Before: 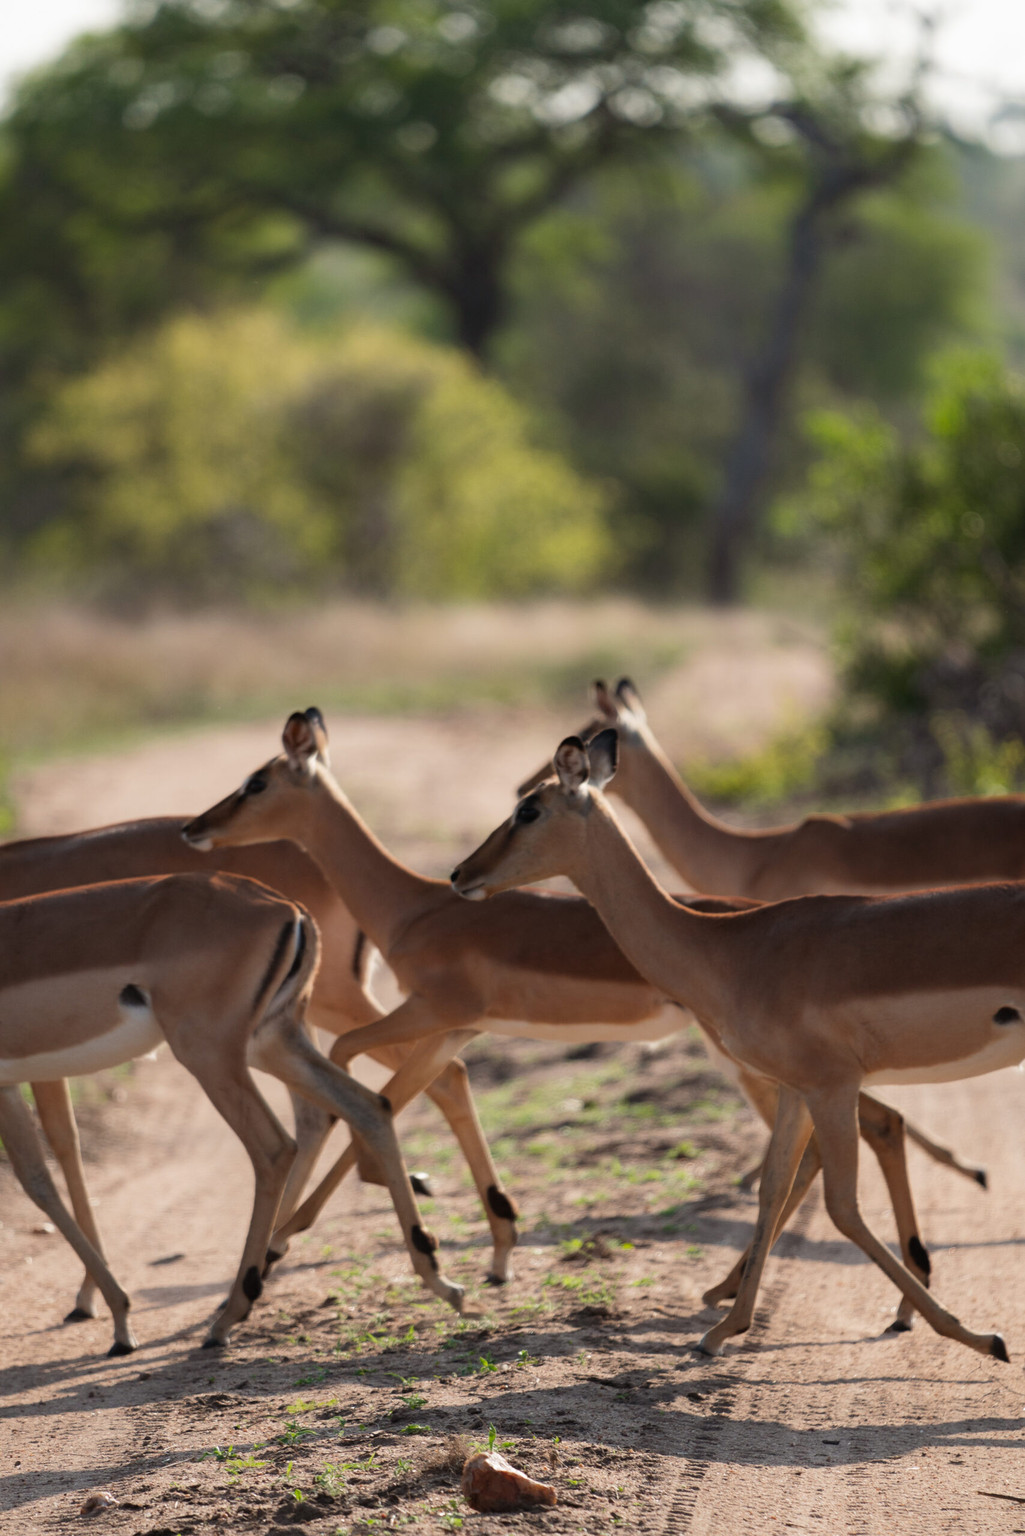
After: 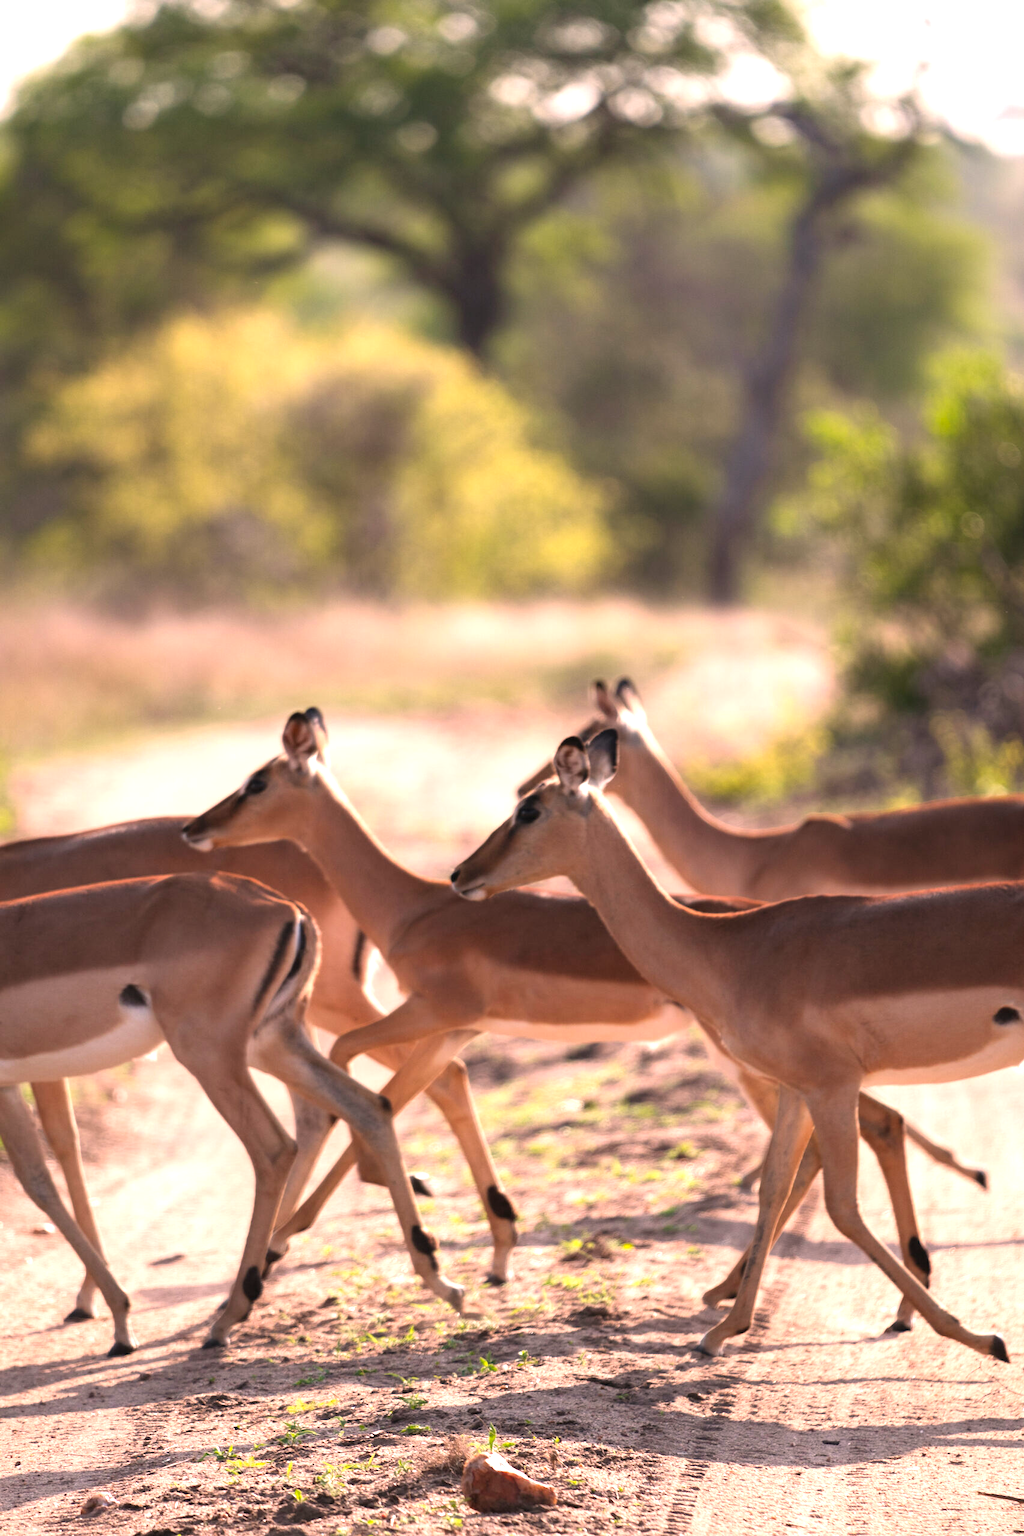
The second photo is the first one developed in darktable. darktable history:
color correction: highlights a* 14.56, highlights b* 4.72
exposure: black level correction 0, exposure 1.101 EV, compensate exposure bias true, compensate highlight preservation false
